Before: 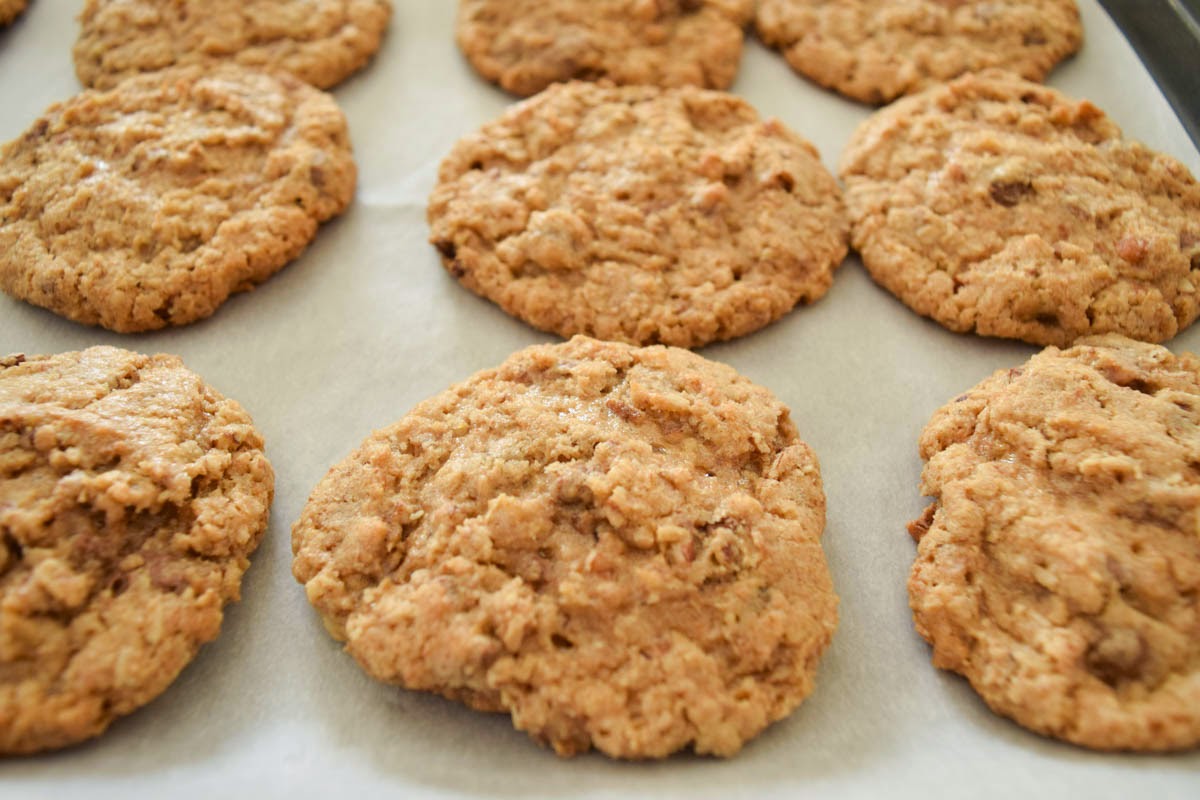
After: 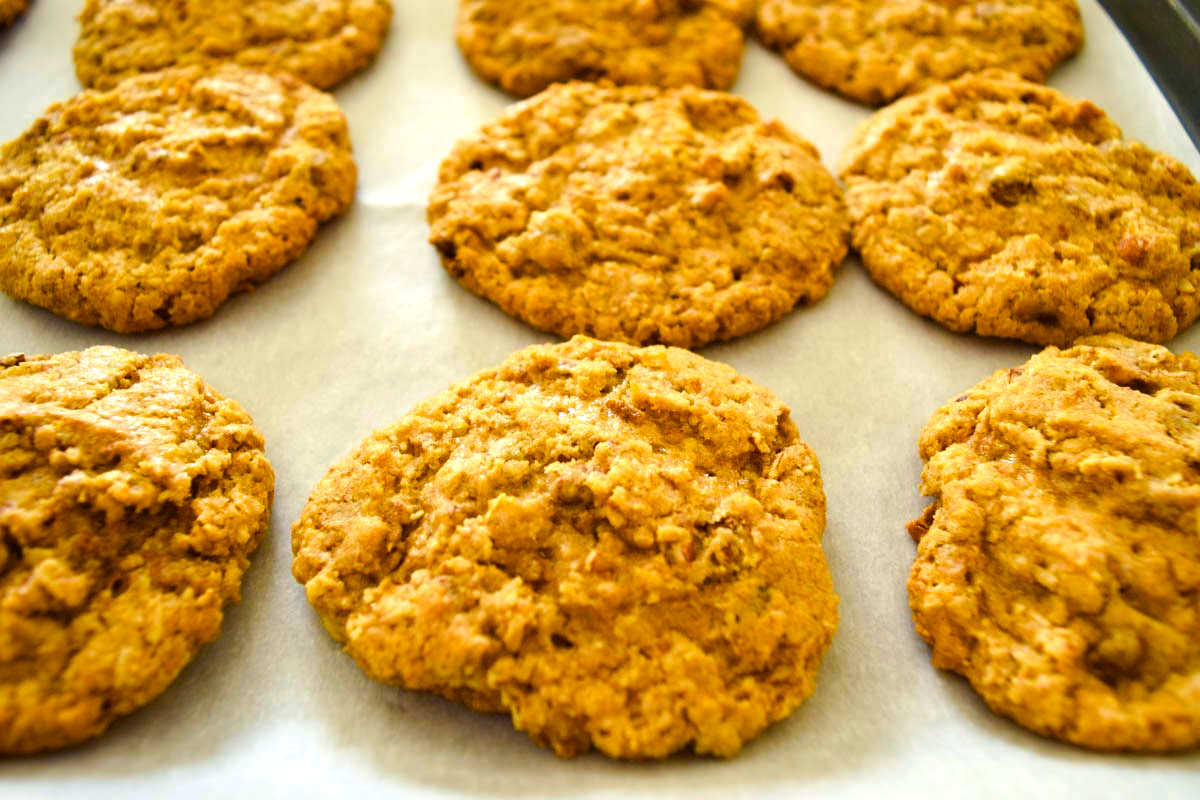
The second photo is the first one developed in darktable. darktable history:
exposure: black level correction 0, compensate exposure bias true, compensate highlight preservation false
color balance rgb: linear chroma grading › global chroma 9%, perceptual saturation grading › global saturation 36%, perceptual saturation grading › shadows 35%, perceptual brilliance grading › global brilliance 15%, perceptual brilliance grading › shadows -35%, global vibrance 15%
